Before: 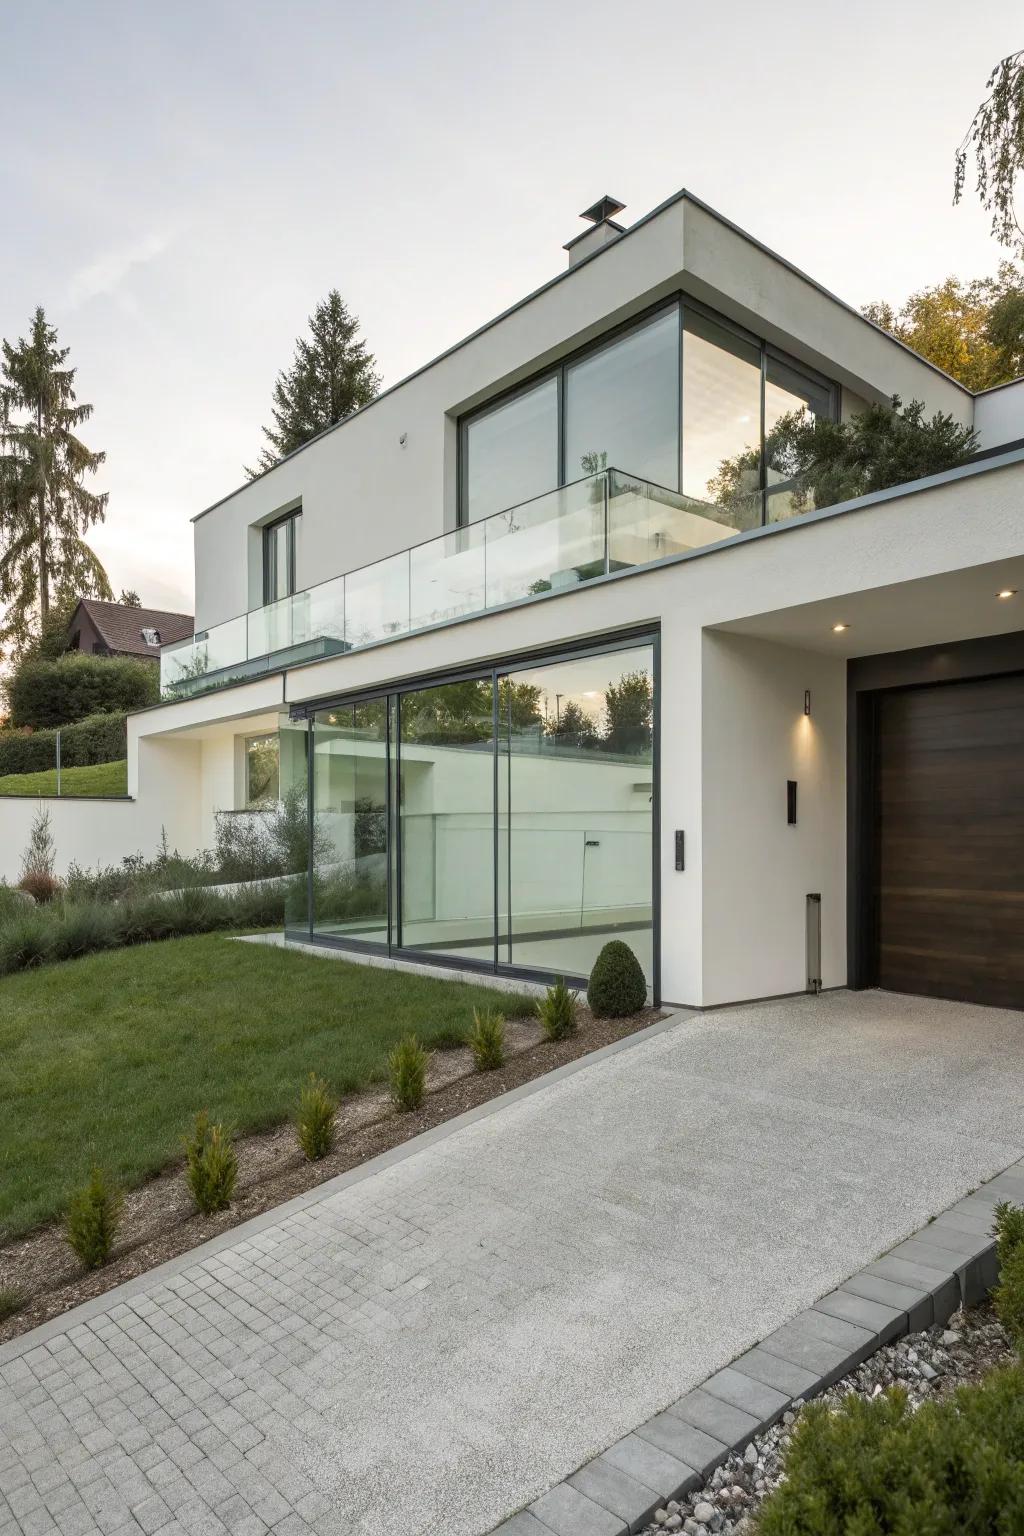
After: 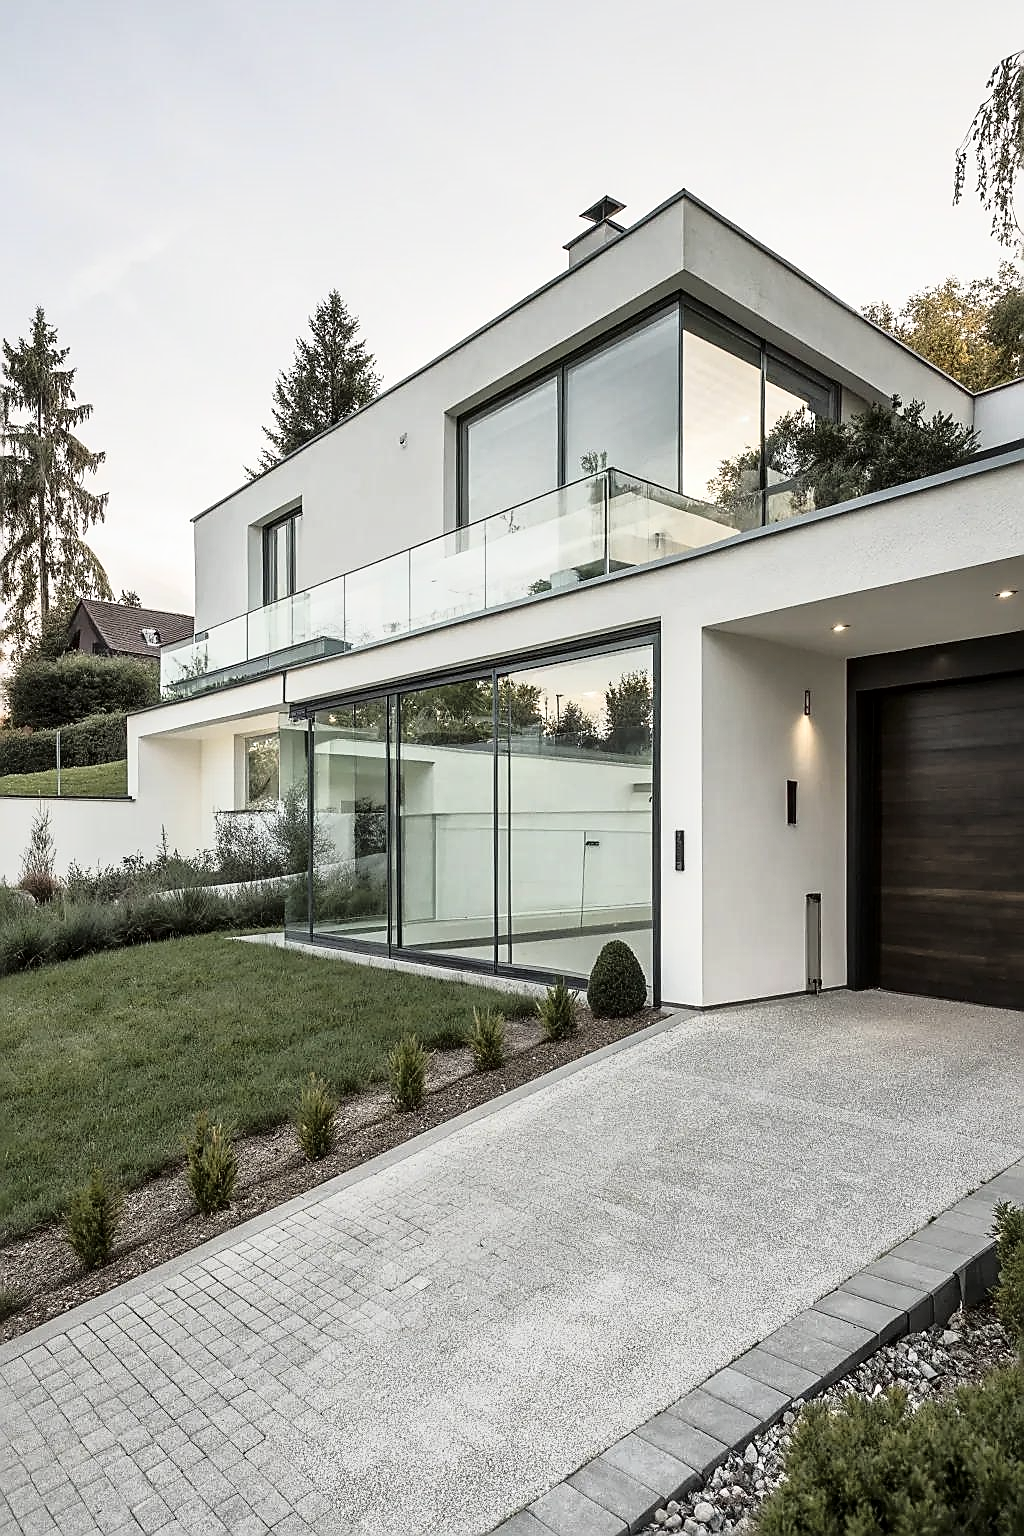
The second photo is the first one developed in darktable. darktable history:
local contrast: mode bilateral grid, contrast 20, coarseness 49, detail 131%, midtone range 0.2
contrast brightness saturation: contrast 0.104, saturation -0.36
tone curve: curves: ch0 [(0, 0.009) (0.105, 0.08) (0.195, 0.18) (0.283, 0.316) (0.384, 0.434) (0.485, 0.531) (0.638, 0.69) (0.81, 0.872) (1, 0.977)]; ch1 [(0, 0) (0.161, 0.092) (0.35, 0.33) (0.379, 0.401) (0.456, 0.469) (0.502, 0.5) (0.525, 0.514) (0.586, 0.617) (0.635, 0.655) (1, 1)]; ch2 [(0, 0) (0.371, 0.362) (0.437, 0.437) (0.48, 0.49) (0.53, 0.515) (0.56, 0.571) (0.622, 0.606) (1, 1)], color space Lab, linked channels, preserve colors none
sharpen: radius 1.366, amount 1.259, threshold 0.645
